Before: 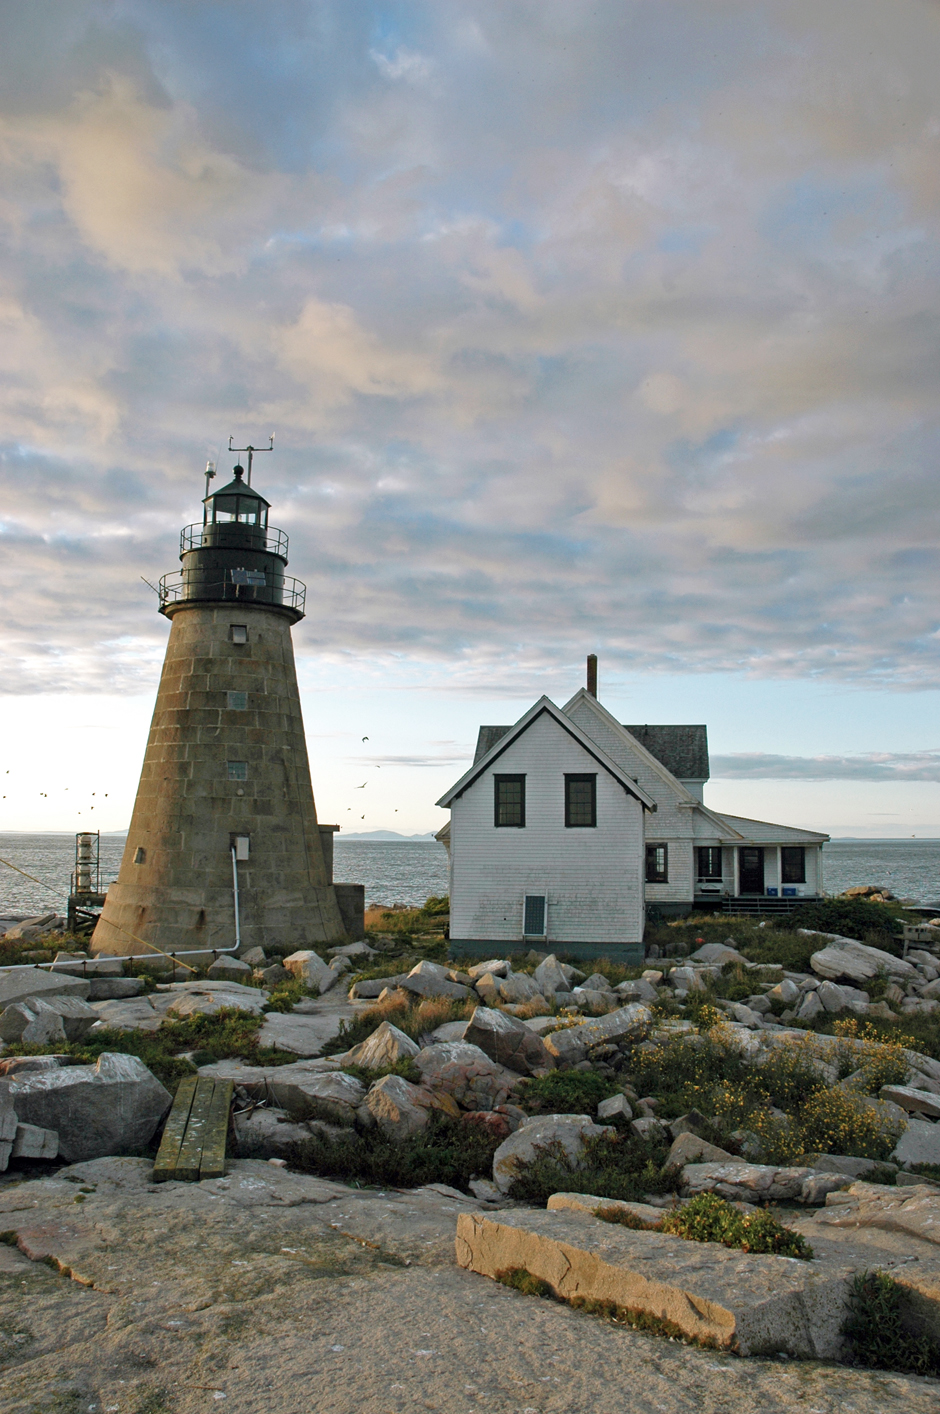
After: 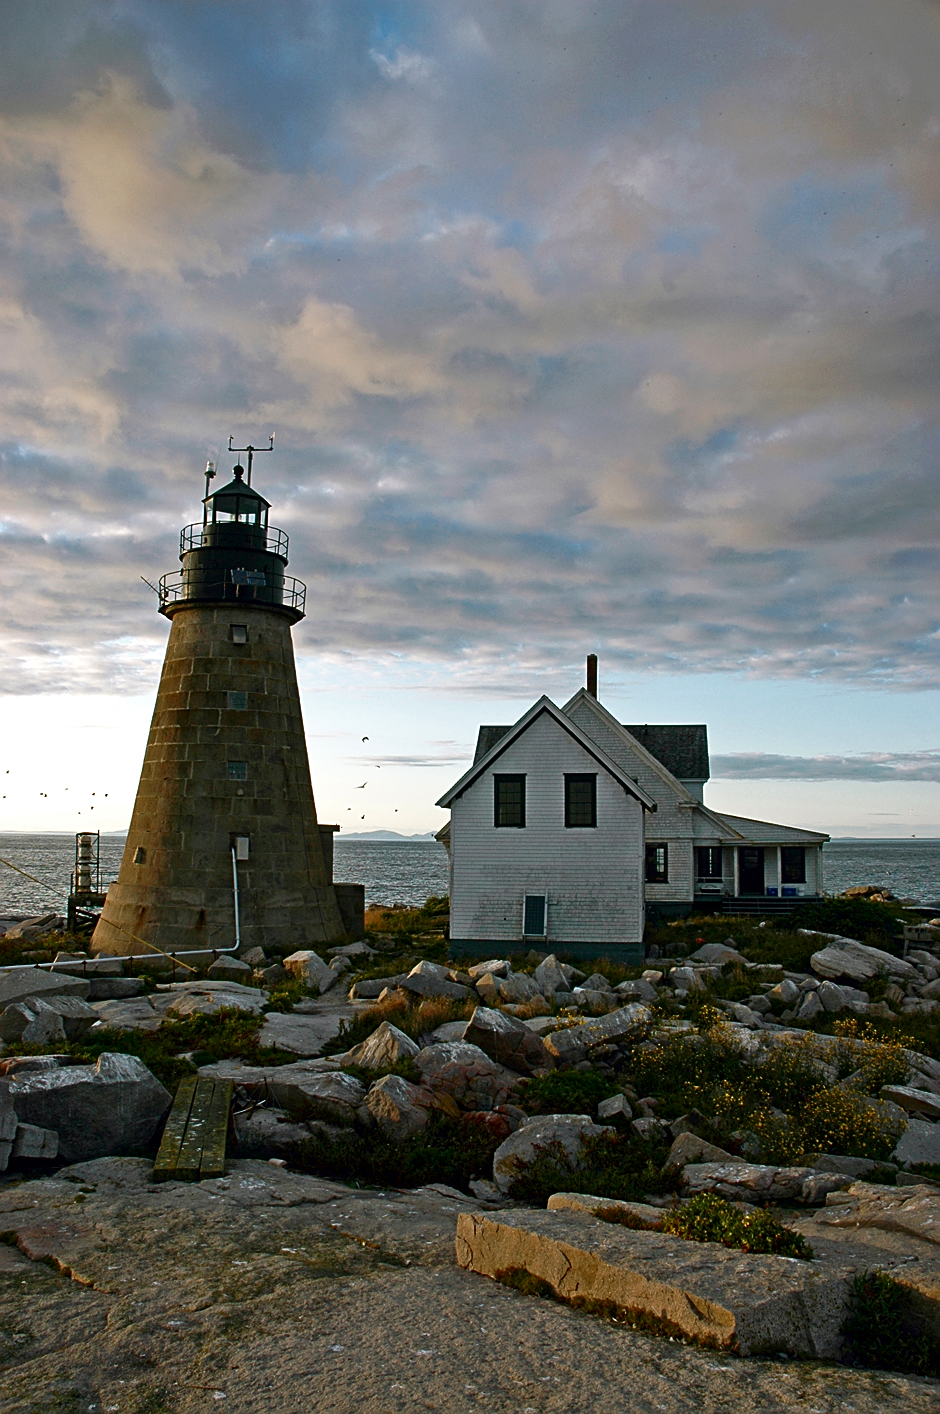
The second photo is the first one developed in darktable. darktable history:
contrast brightness saturation: contrast 0.1, brightness -0.26, saturation 0.14
sharpen: on, module defaults
